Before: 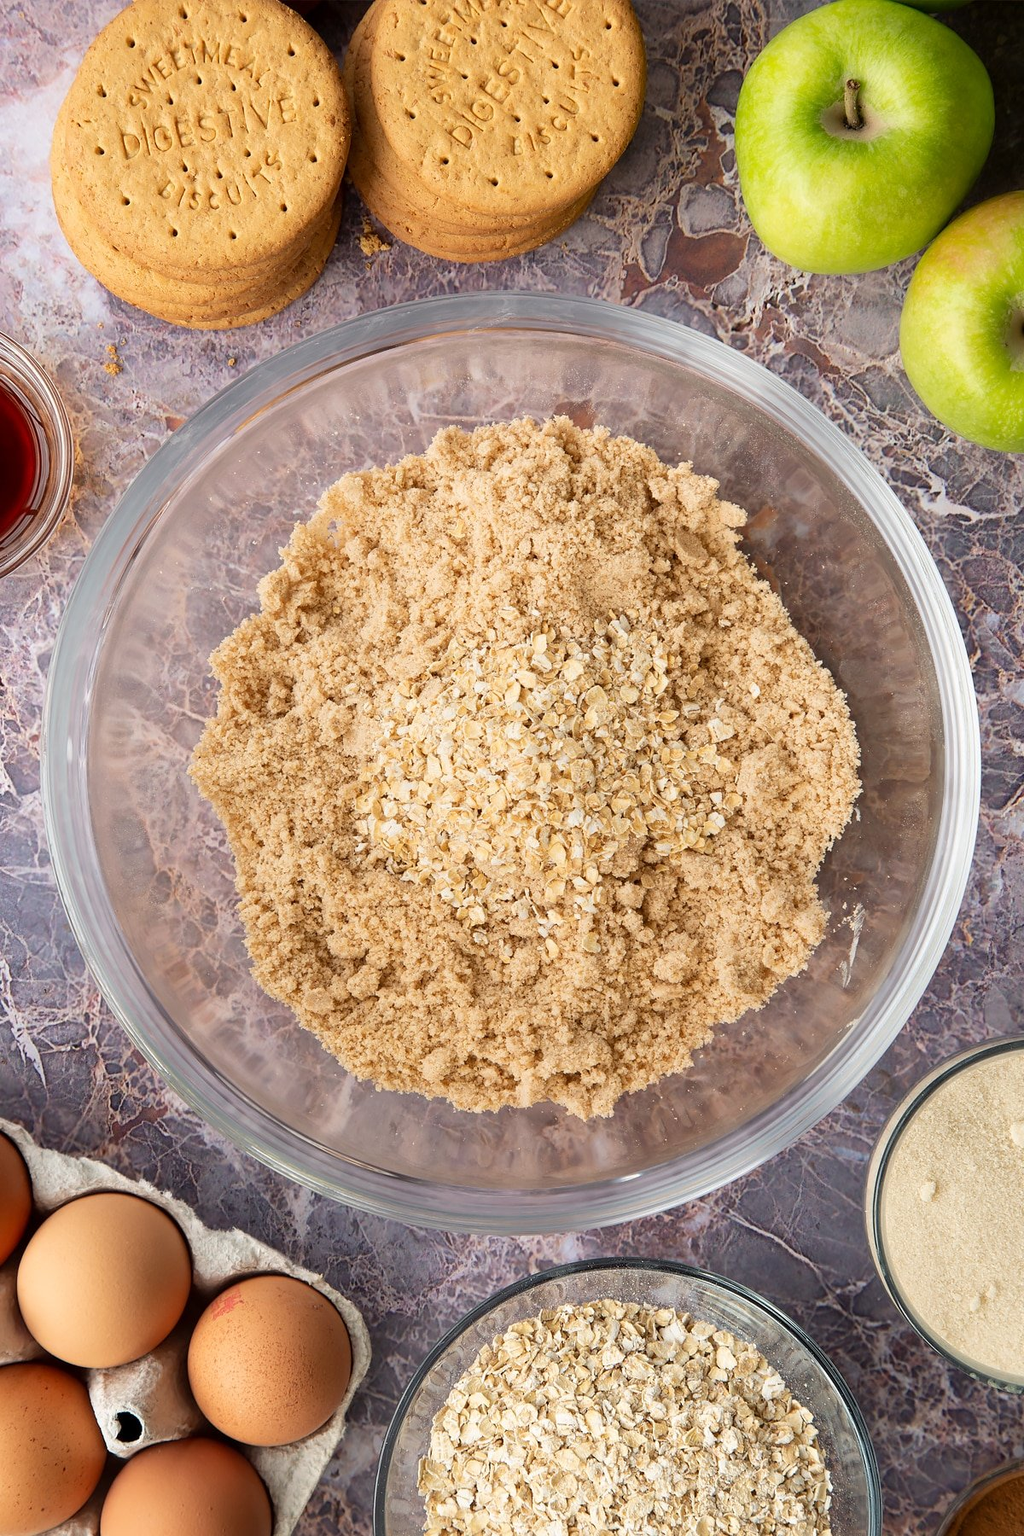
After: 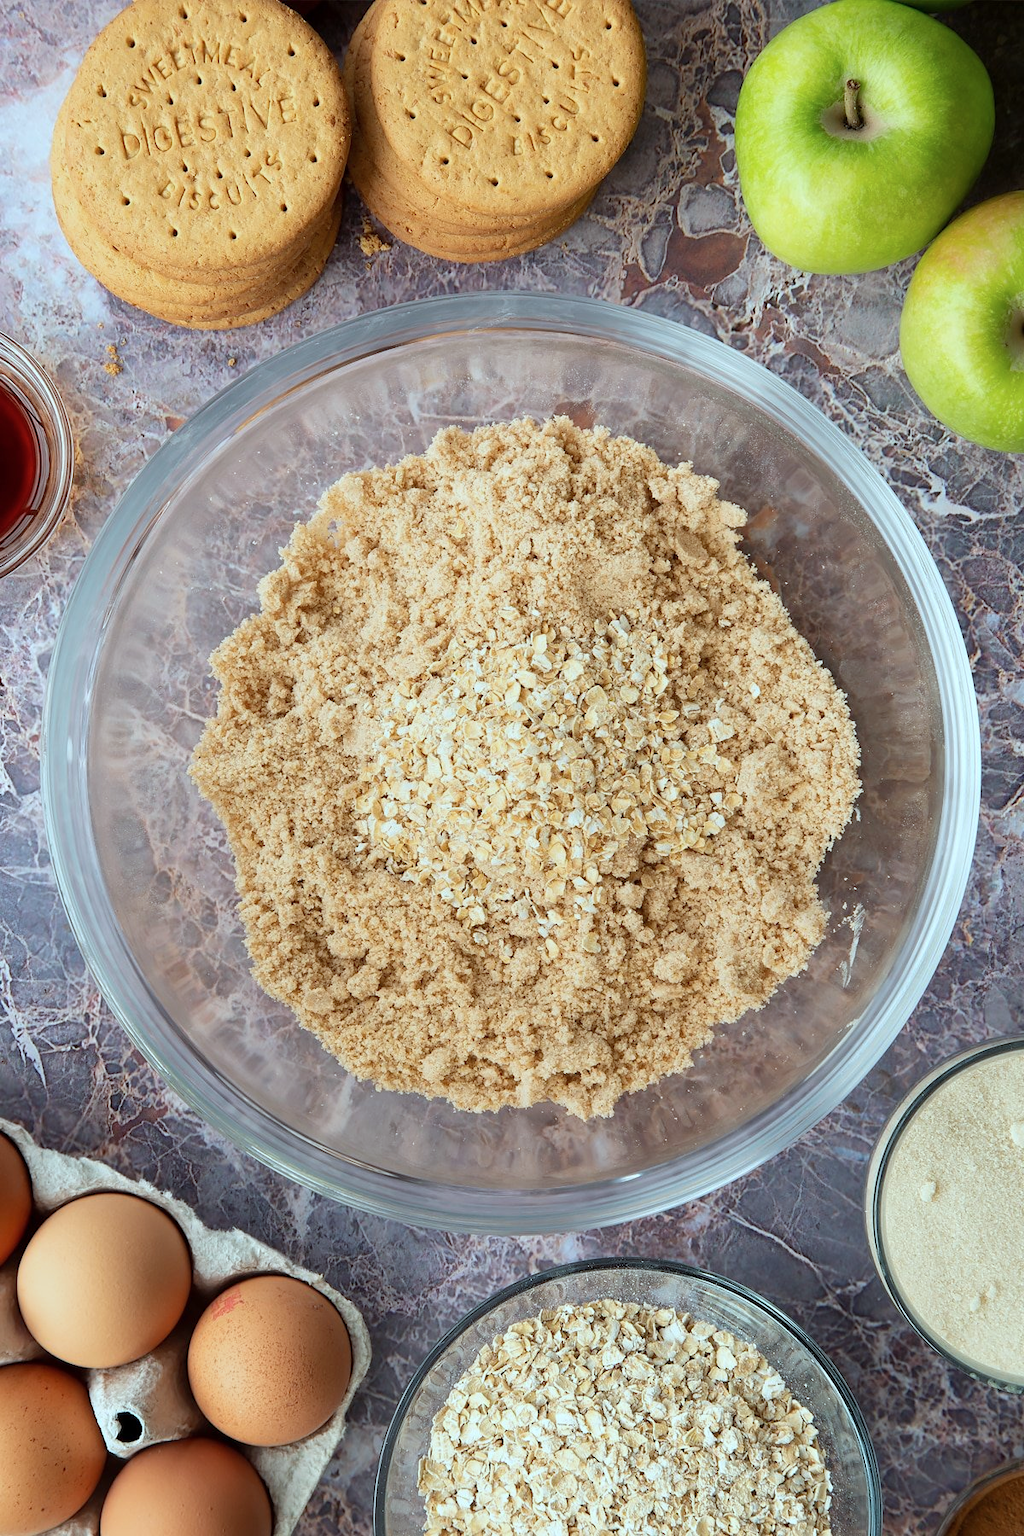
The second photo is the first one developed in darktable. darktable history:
exposure: exposure -0.041 EV, compensate highlight preservation false
color correction: highlights a* -10.04, highlights b* -10.37
